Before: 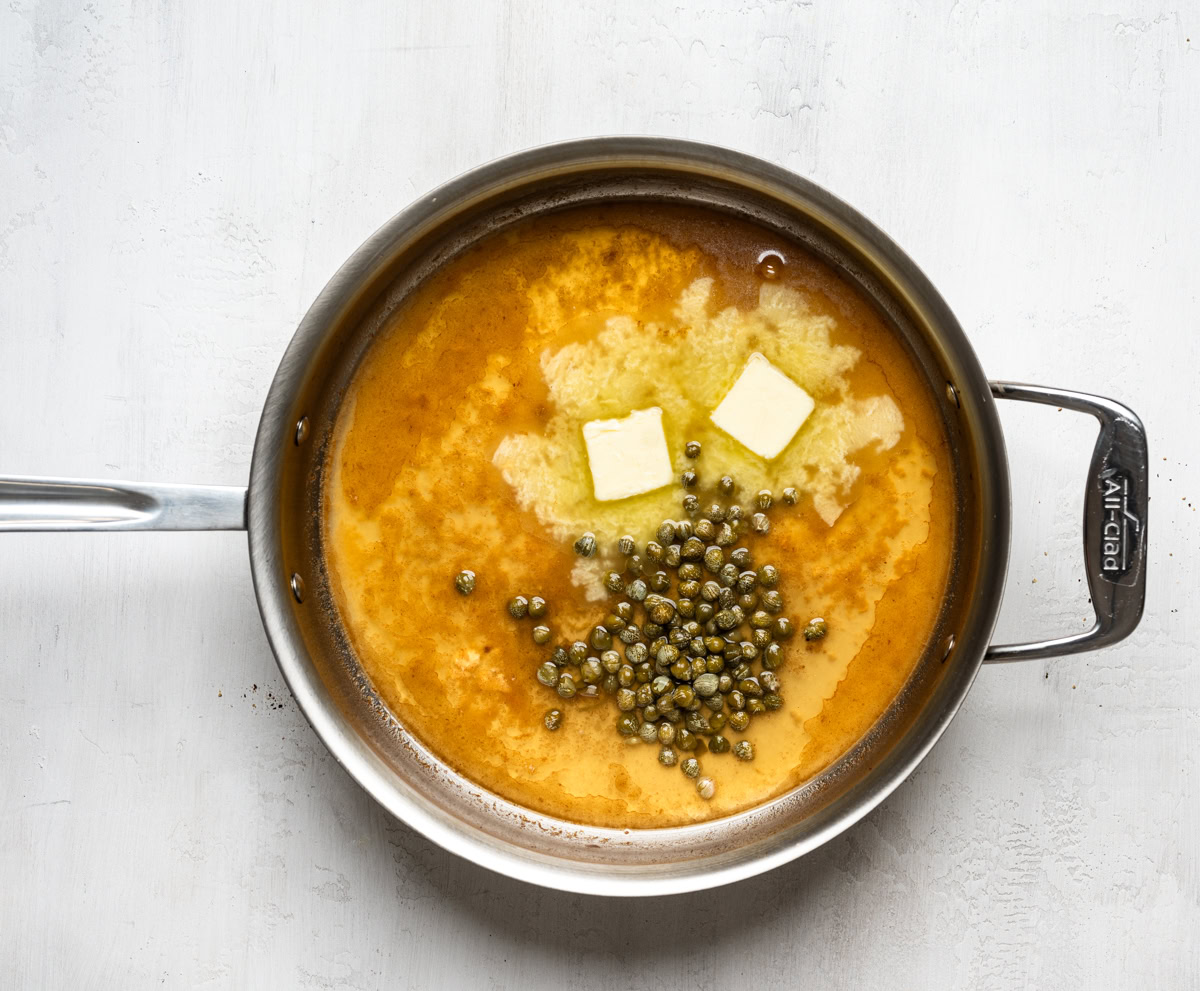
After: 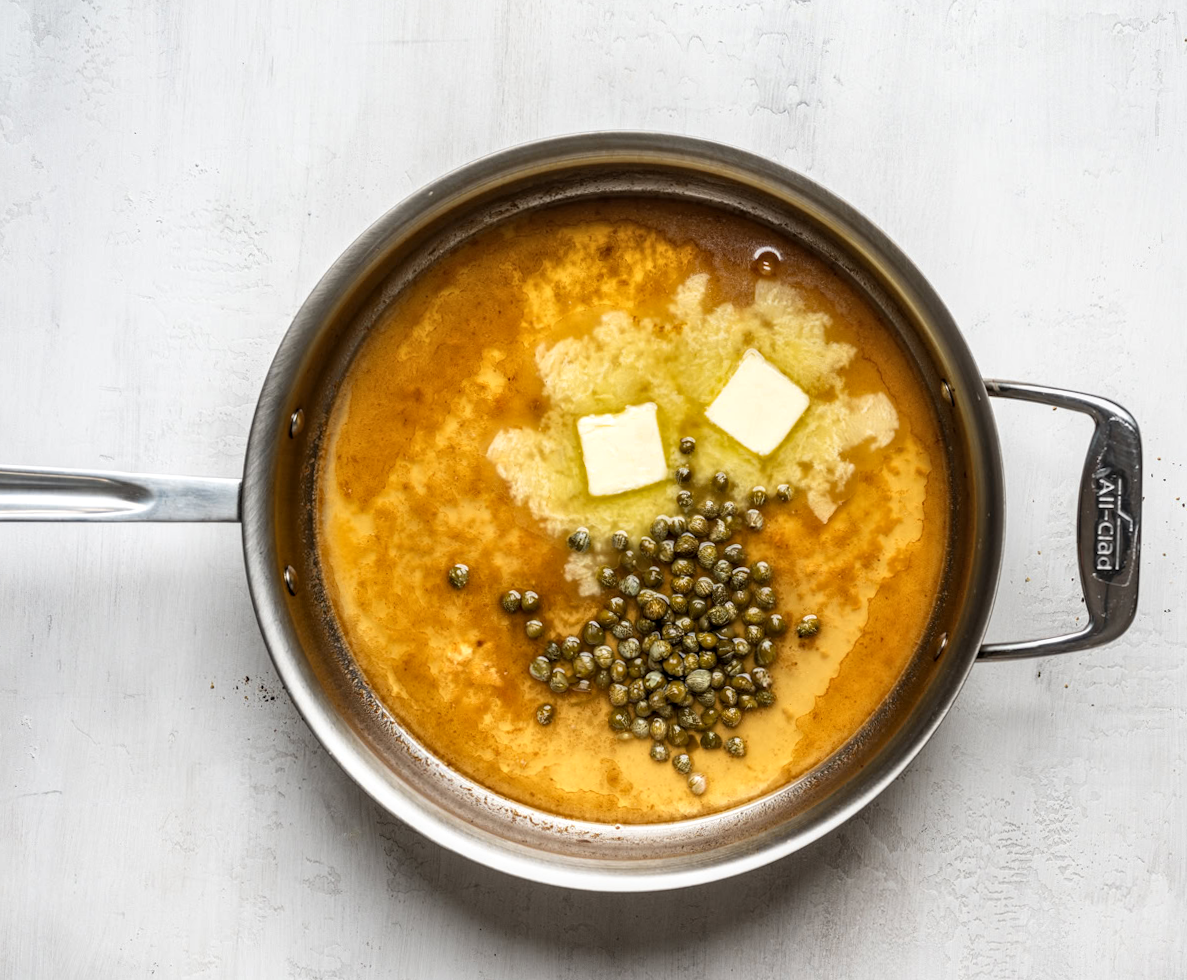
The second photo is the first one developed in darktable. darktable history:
local contrast: on, module defaults
crop and rotate: angle -0.5°
